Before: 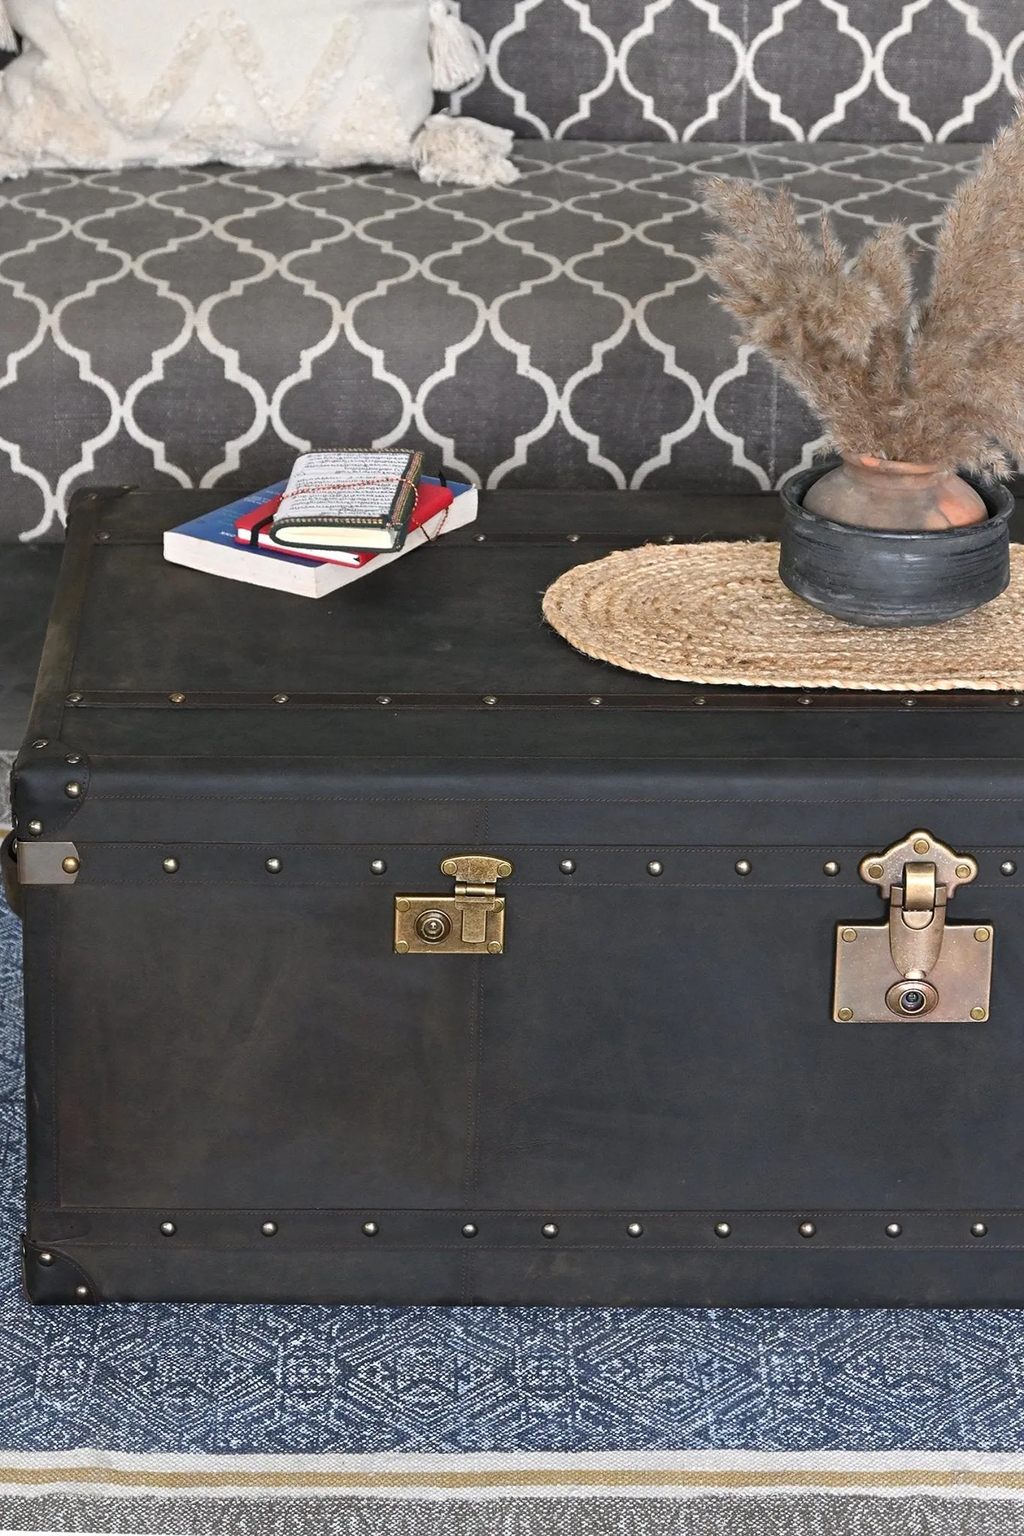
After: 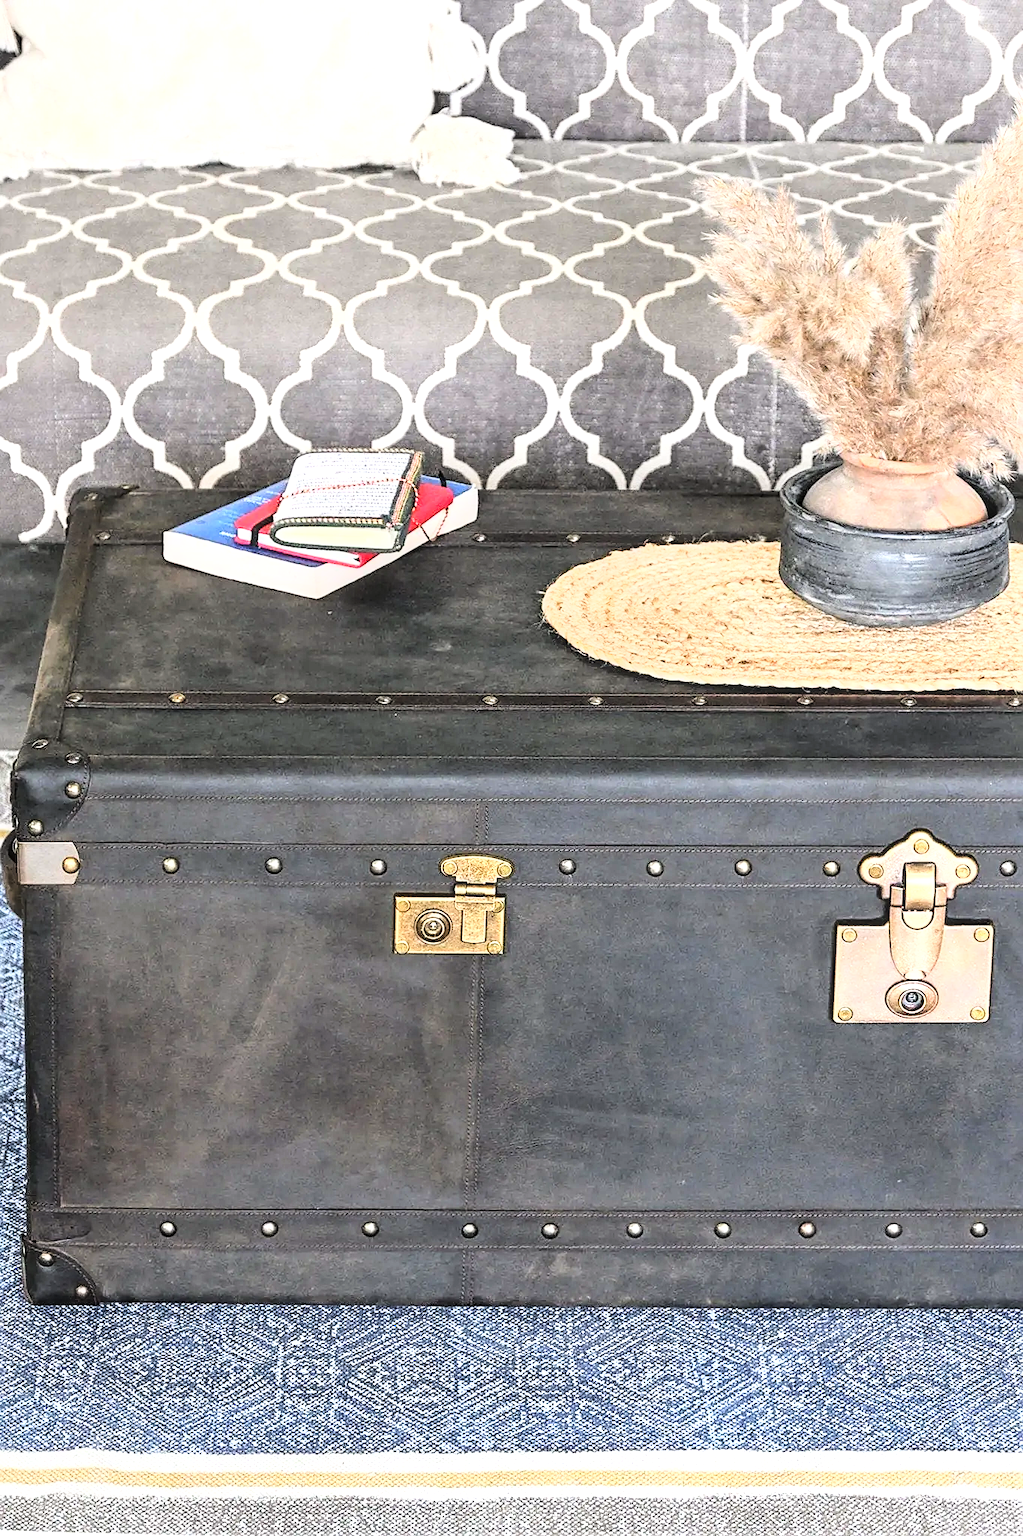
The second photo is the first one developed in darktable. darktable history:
exposure: exposure 0.662 EV, compensate highlight preservation false
local contrast: highlights 55%, shadows 51%, detail 130%, midtone range 0.452
base curve: curves: ch0 [(0, 0) (0, 0) (0.002, 0.001) (0.008, 0.003) (0.019, 0.011) (0.037, 0.037) (0.064, 0.11) (0.102, 0.232) (0.152, 0.379) (0.216, 0.524) (0.296, 0.665) (0.394, 0.789) (0.512, 0.881) (0.651, 0.945) (0.813, 0.986) (1, 1)]
sharpen: on, module defaults
